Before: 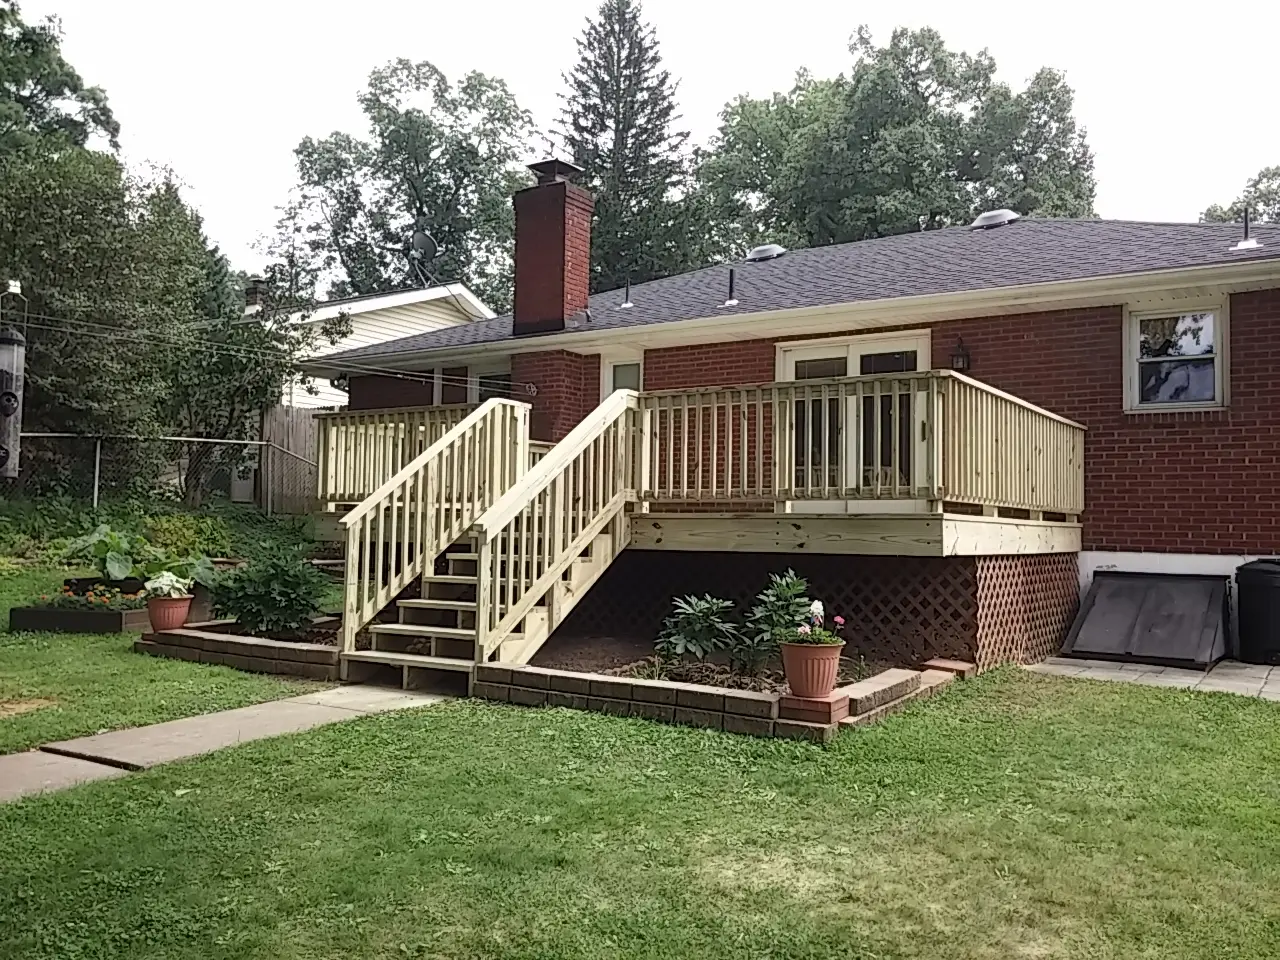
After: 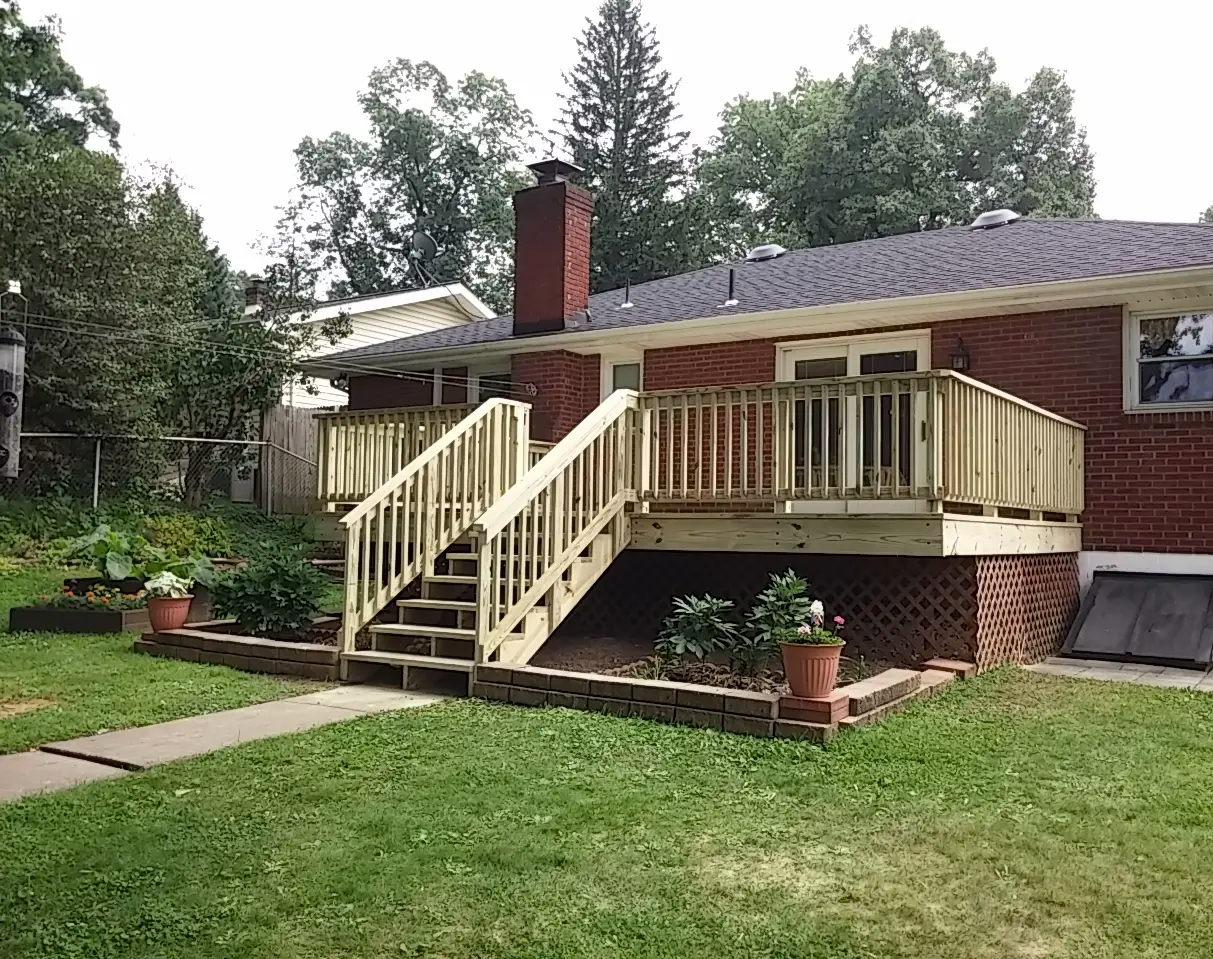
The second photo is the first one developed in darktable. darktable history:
crop and rotate: right 5.167%
color balance: output saturation 110%
